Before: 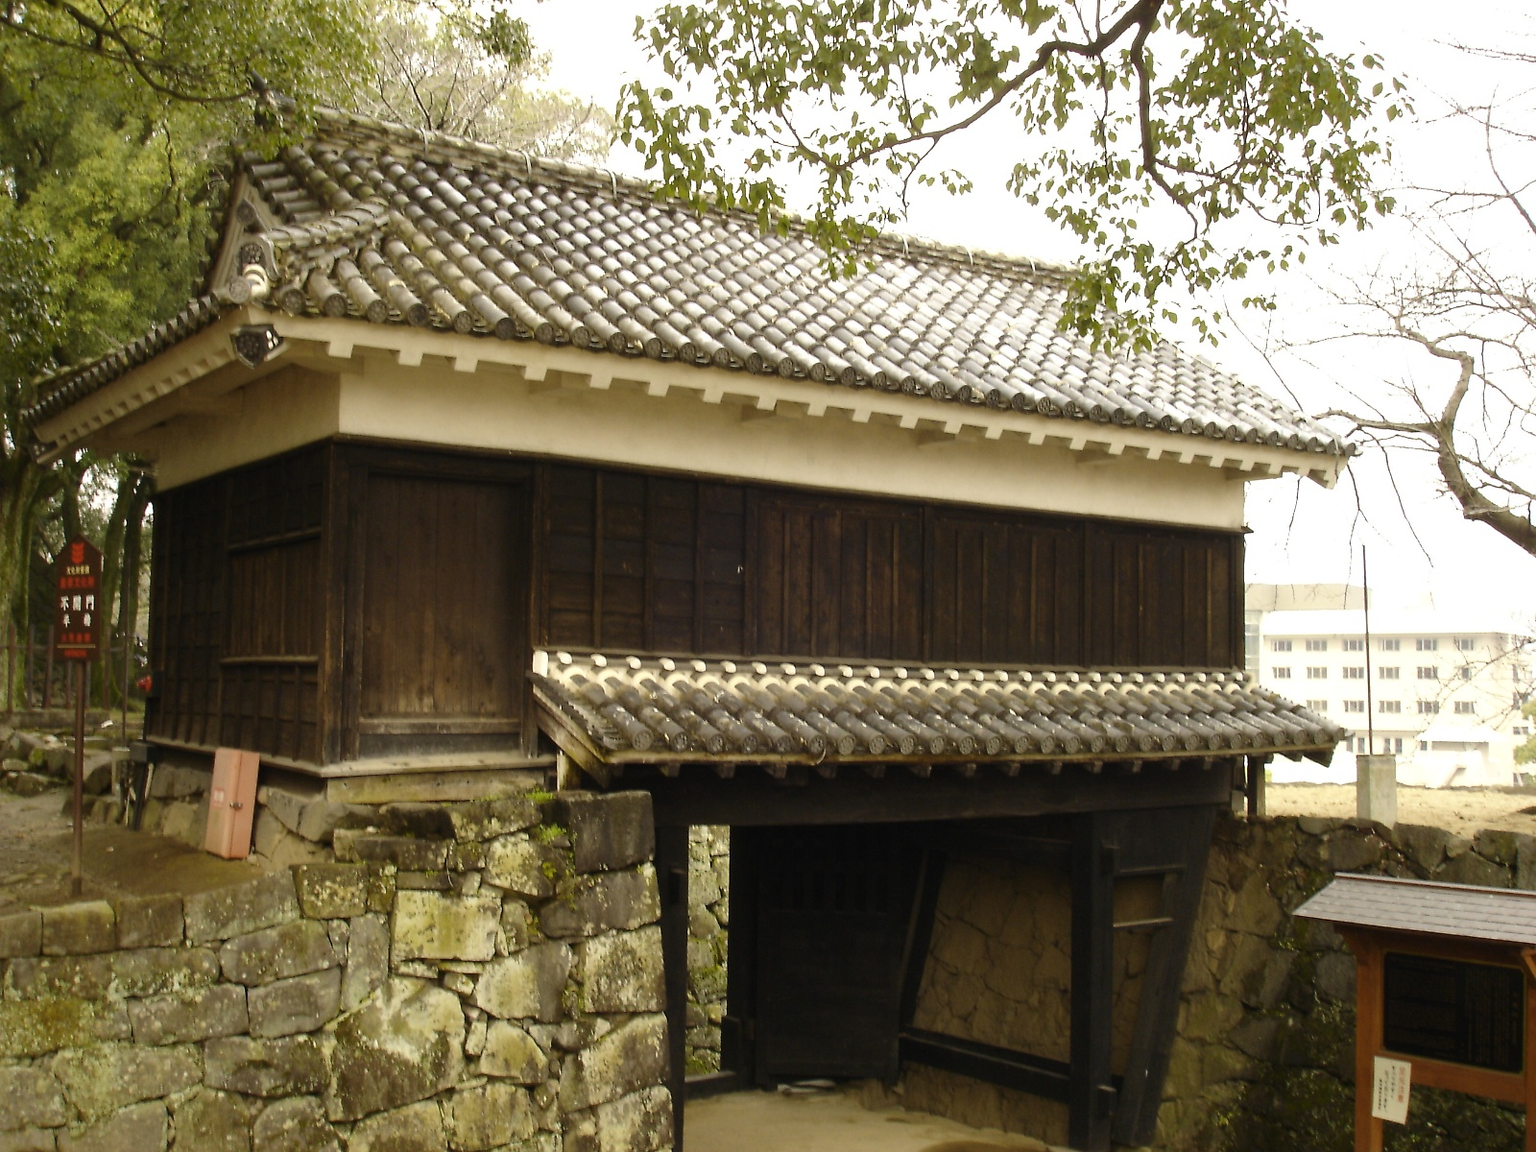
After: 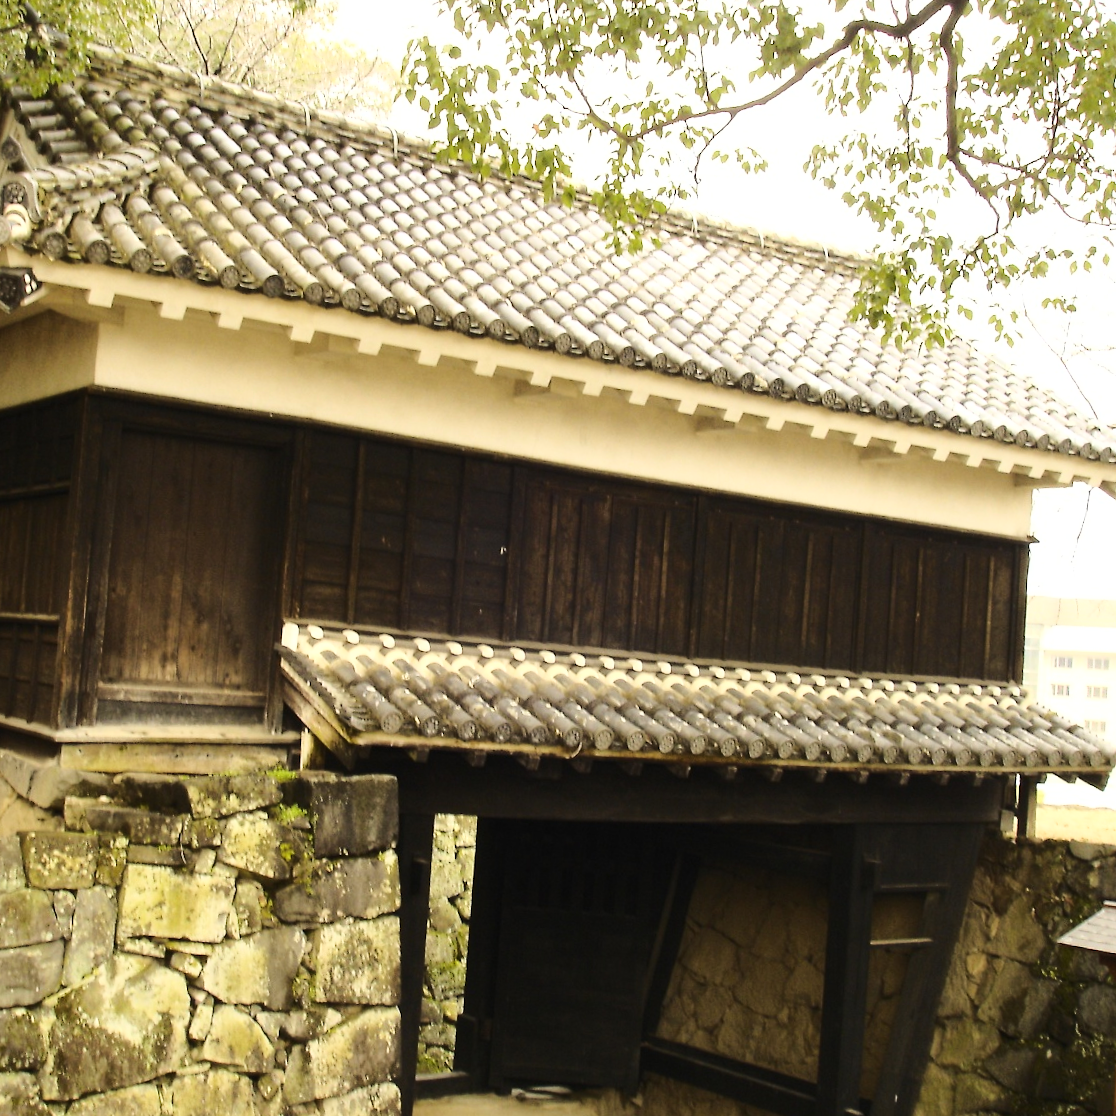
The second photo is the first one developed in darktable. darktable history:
base curve: curves: ch0 [(0, 0) (0.032, 0.037) (0.105, 0.228) (0.435, 0.76) (0.856, 0.983) (1, 1)]
crop and rotate: angle -3.27°, left 14.277%, top 0.028%, right 10.766%, bottom 0.028%
white balance: red 1, blue 1
